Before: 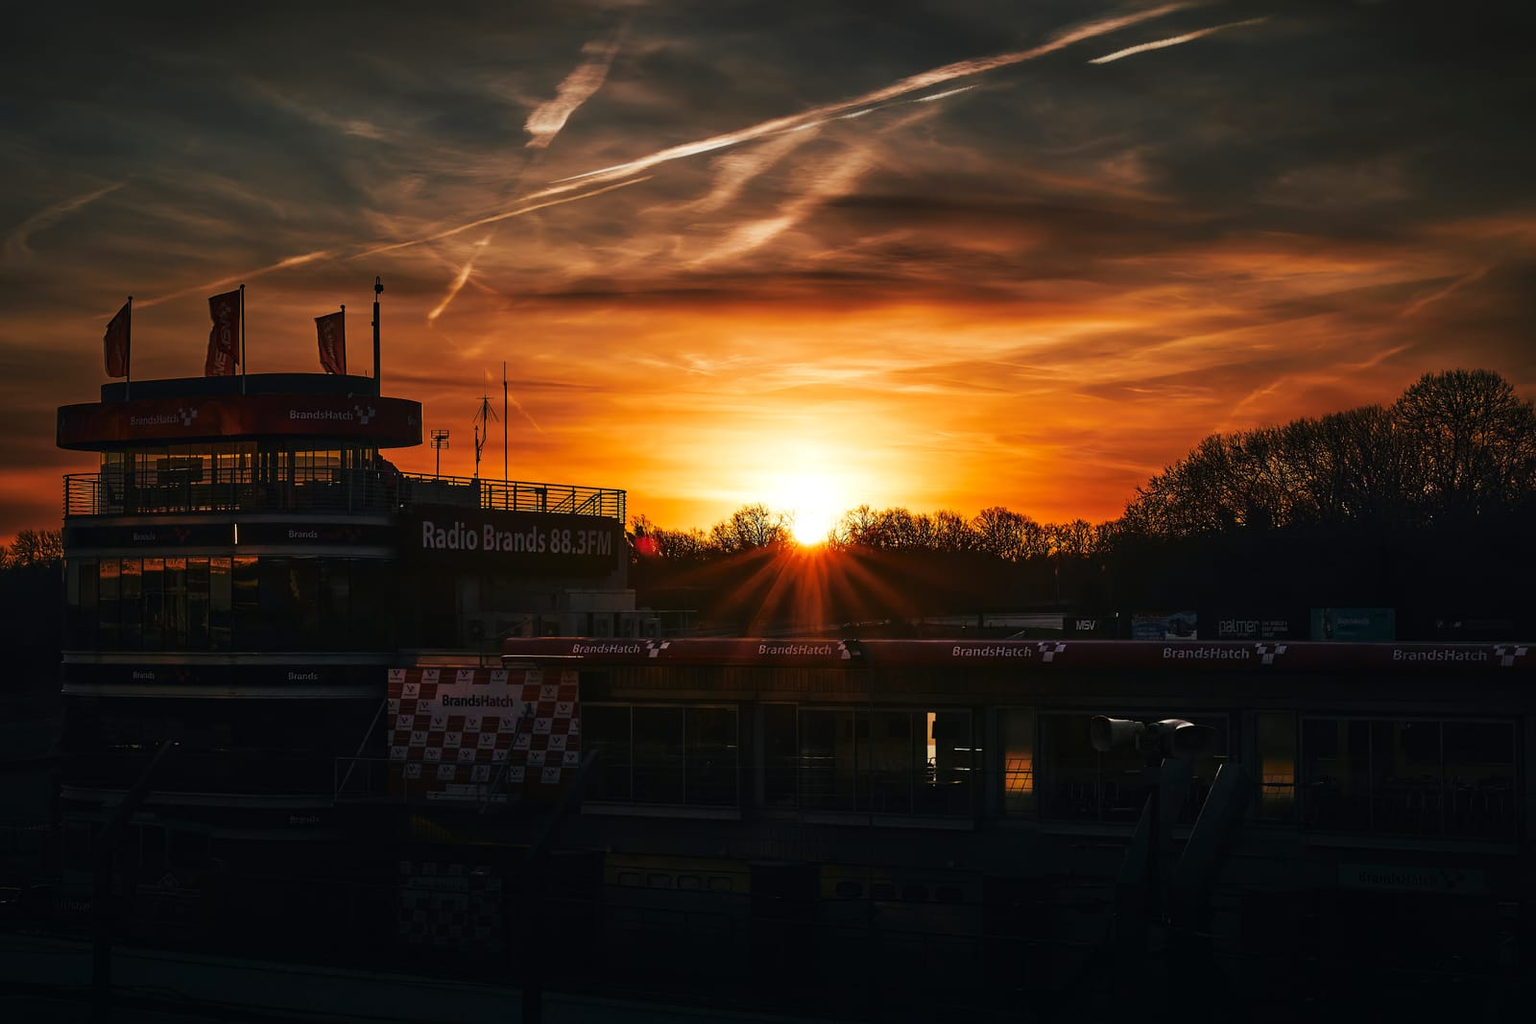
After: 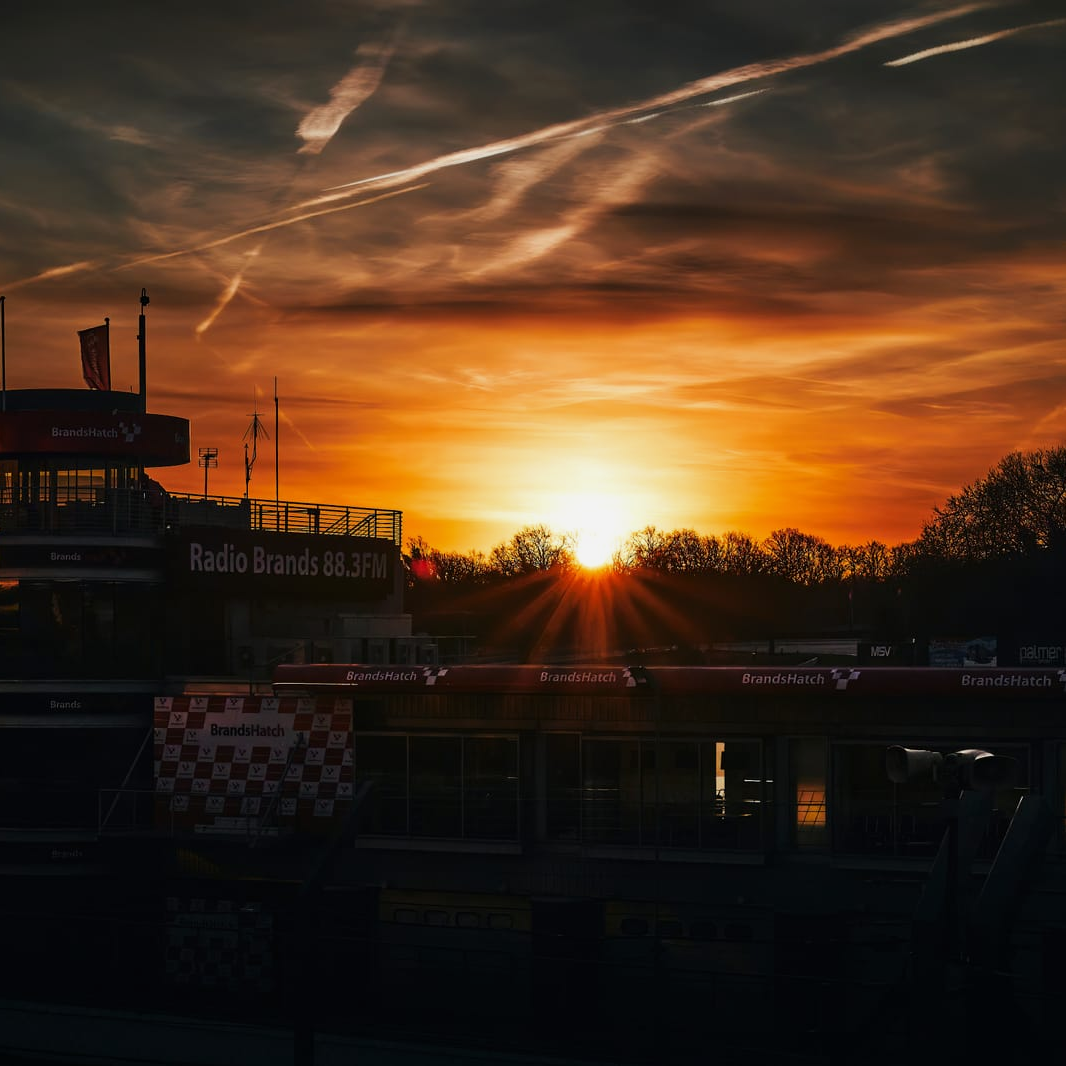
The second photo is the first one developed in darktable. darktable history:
exposure: exposure -0.154 EV, compensate highlight preservation false
crop and rotate: left 15.65%, right 17.703%
